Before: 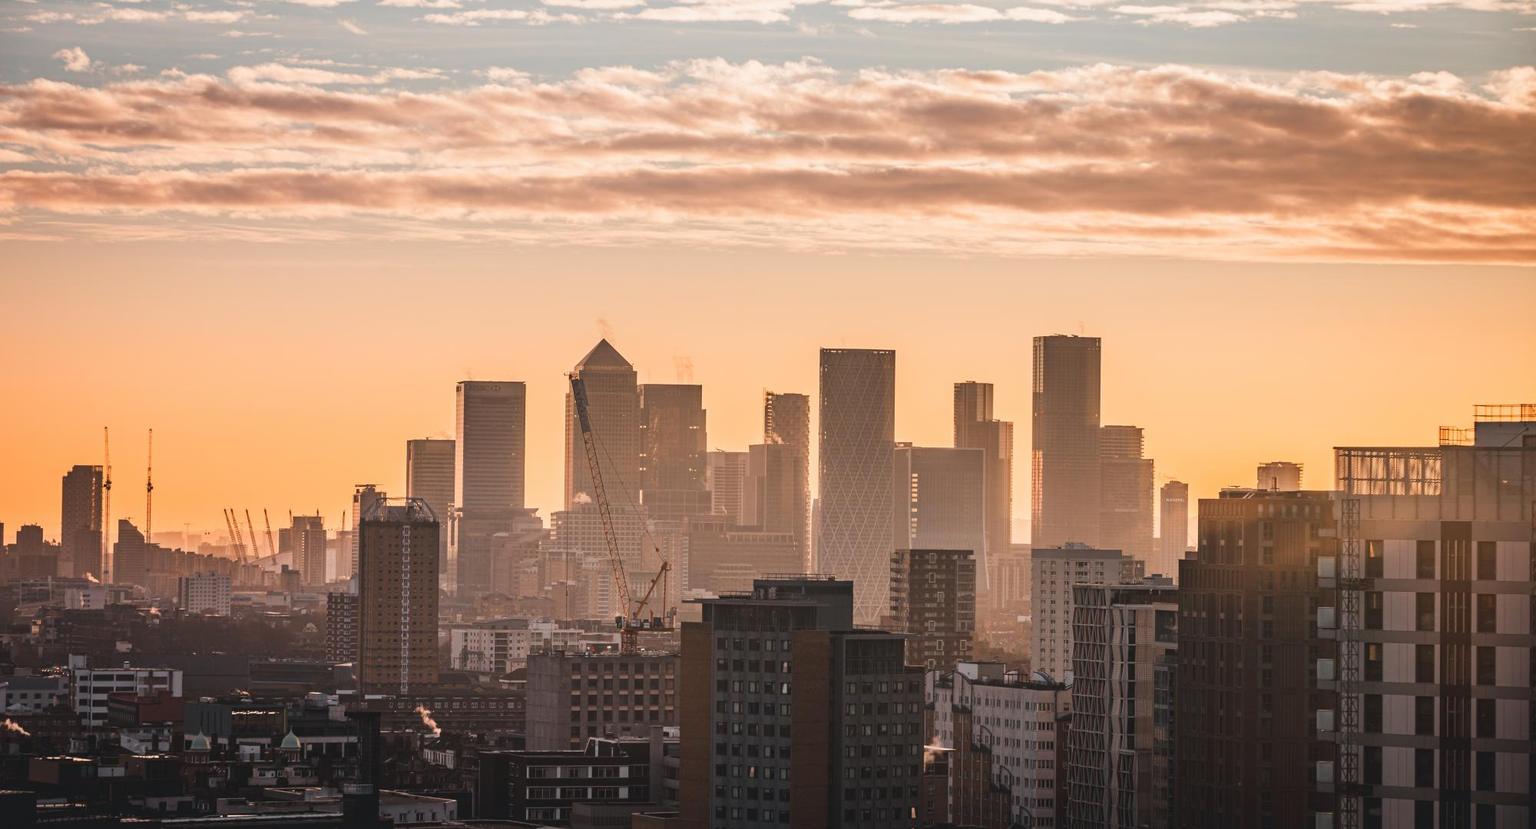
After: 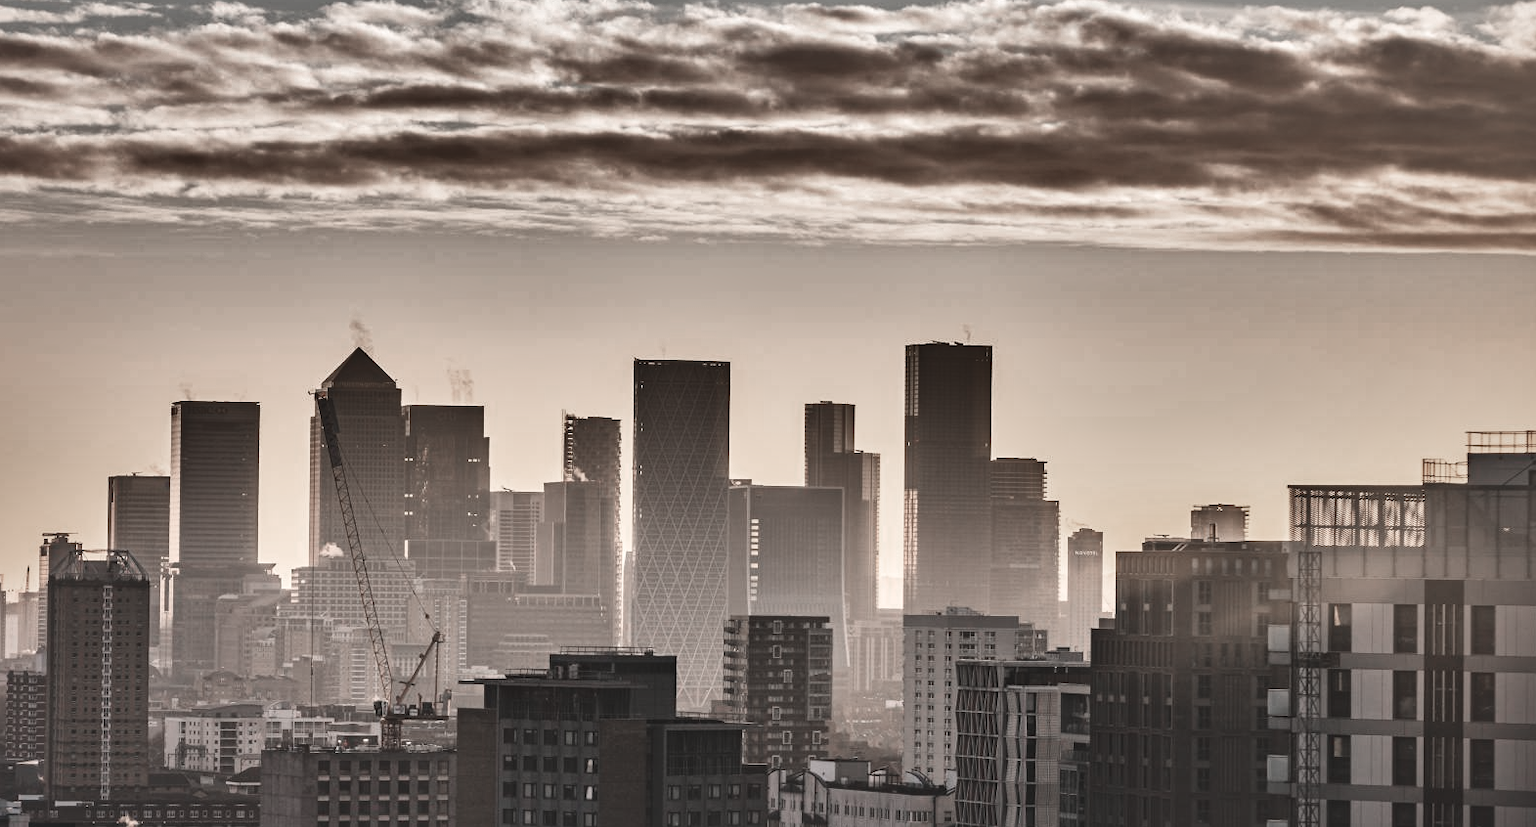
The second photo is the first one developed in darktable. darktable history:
local contrast: mode bilateral grid, contrast 99, coarseness 99, detail 165%, midtone range 0.2
color zones: curves: ch0 [(0, 0.613) (0.01, 0.613) (0.245, 0.448) (0.498, 0.529) (0.642, 0.665) (0.879, 0.777) (0.99, 0.613)]; ch1 [(0, 0.272) (0.219, 0.127) (0.724, 0.346)]
crop and rotate: left 20.957%, top 8.046%, right 0.481%, bottom 13.53%
exposure: black level correction -0.009, exposure 0.071 EV, compensate exposure bias true, compensate highlight preservation false
shadows and highlights: shadows 24.71, highlights -76.41, soften with gaussian
